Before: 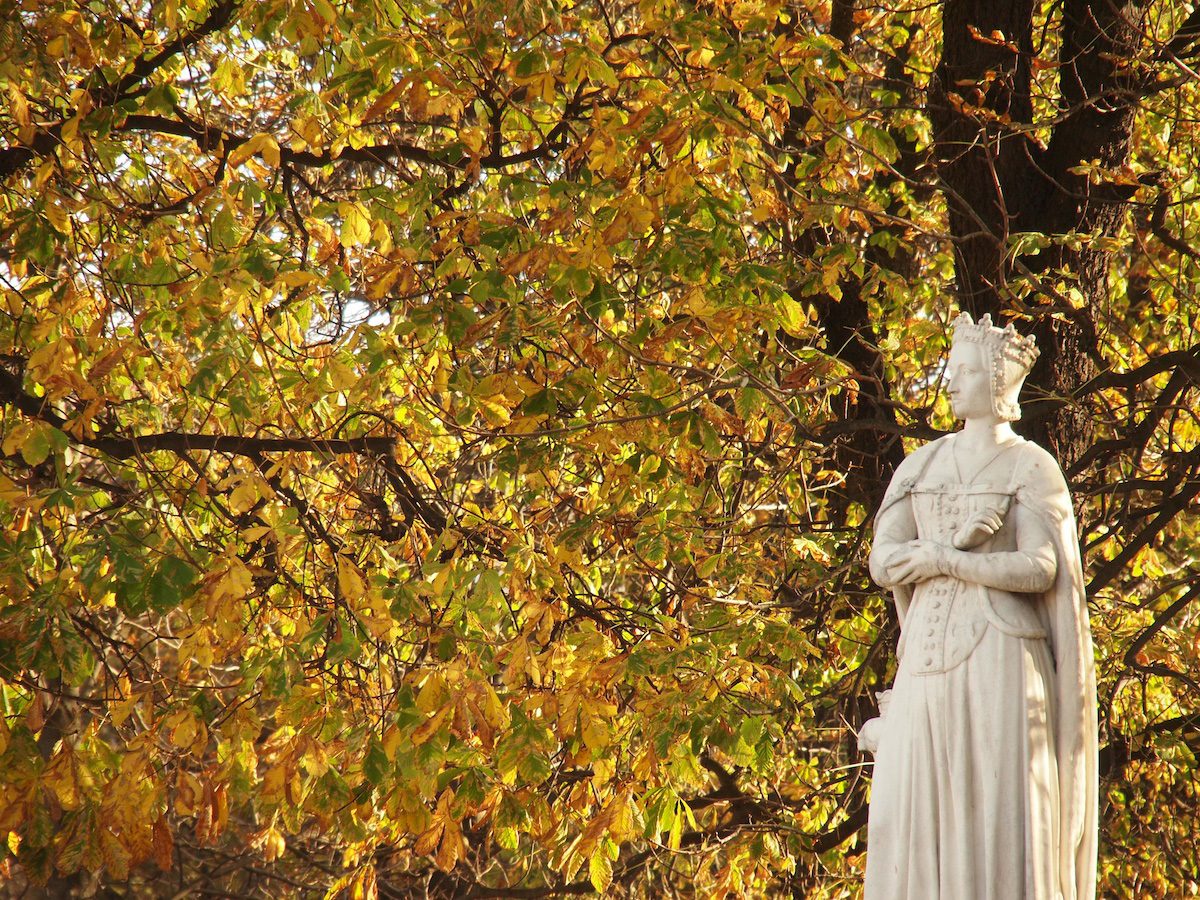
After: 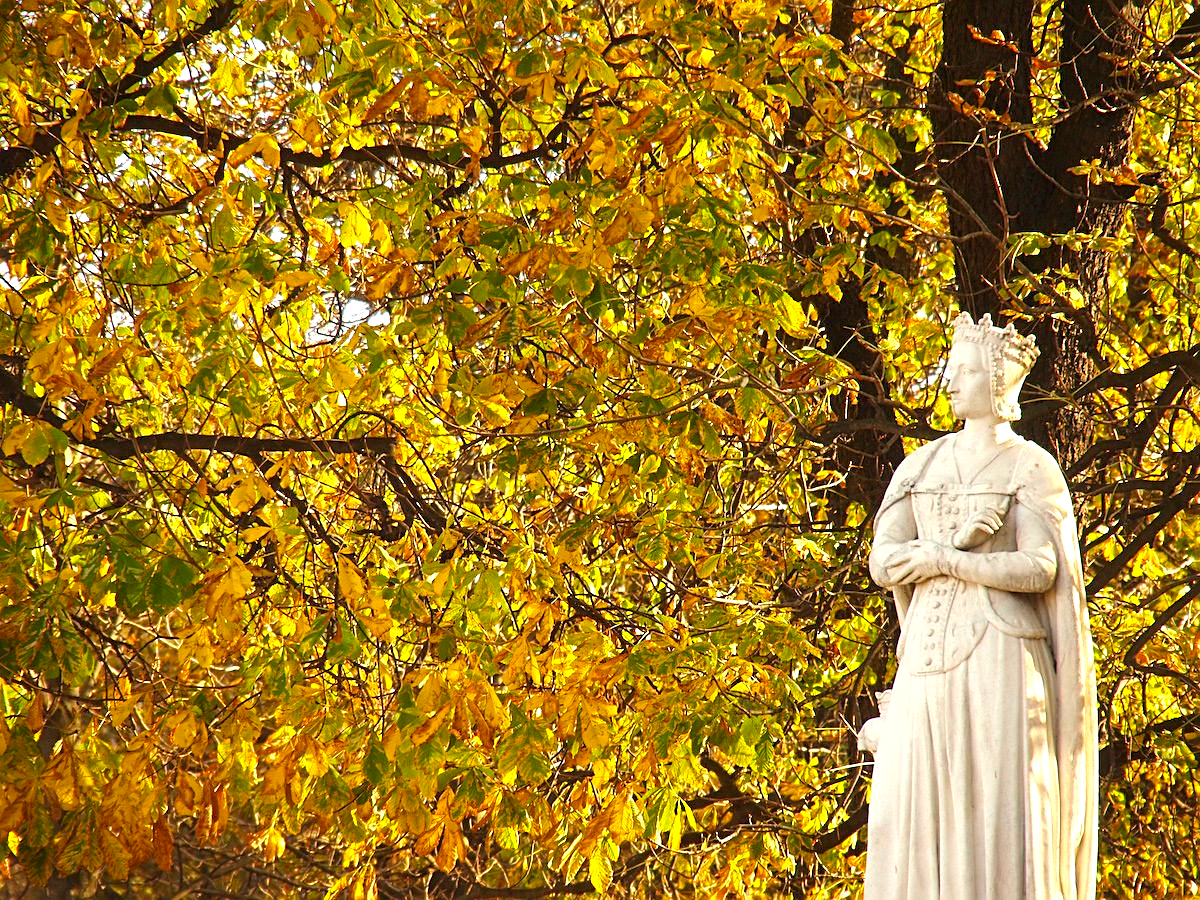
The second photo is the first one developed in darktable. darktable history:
sharpen: on, module defaults
levels: levels [0, 0.43, 0.859]
color balance rgb: perceptual saturation grading › global saturation 20%, global vibrance 20%
